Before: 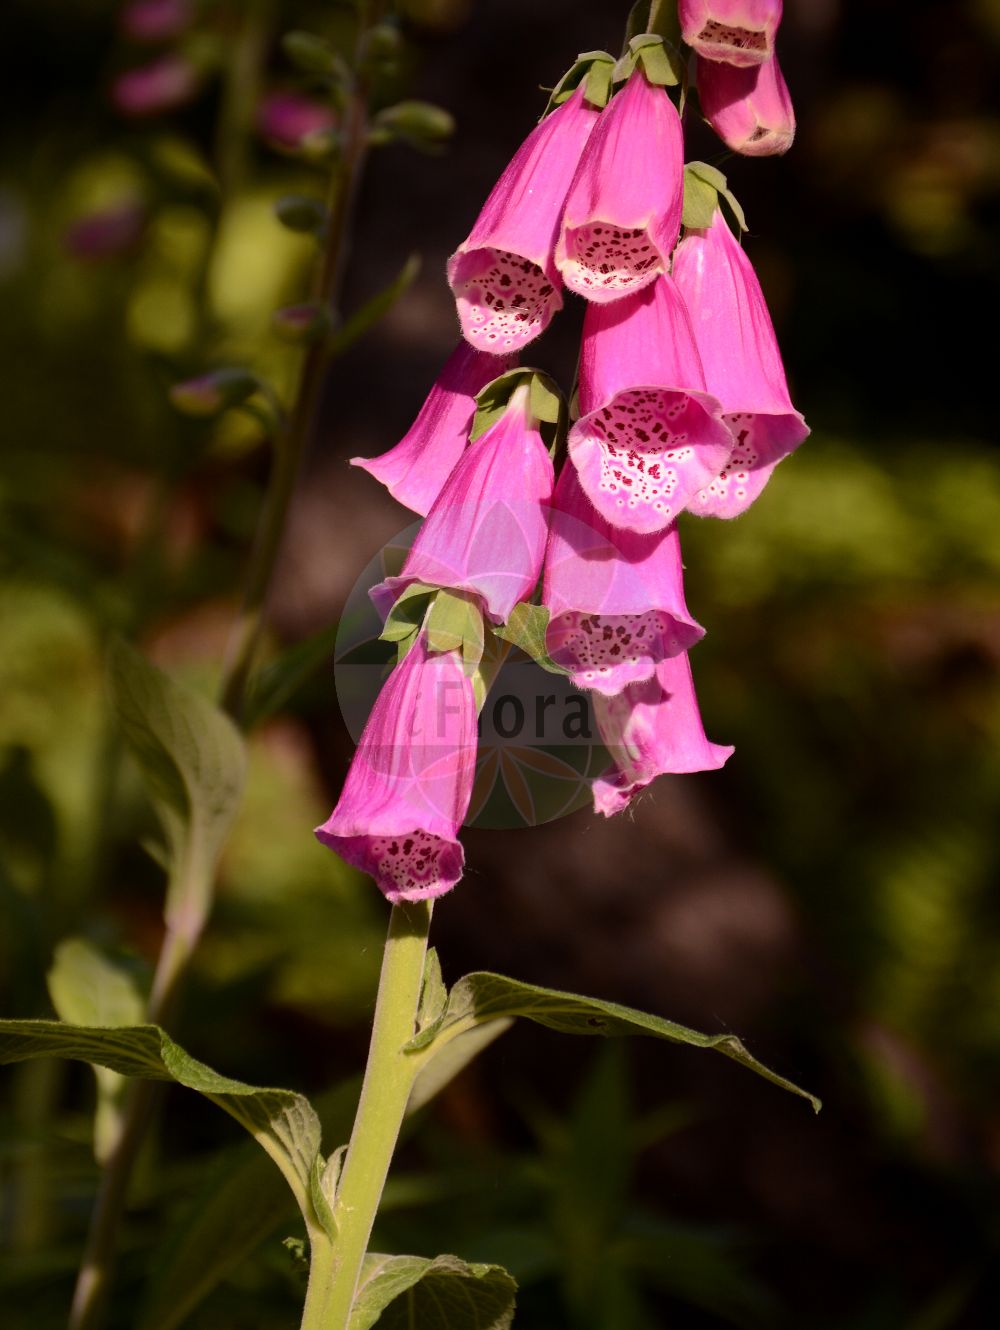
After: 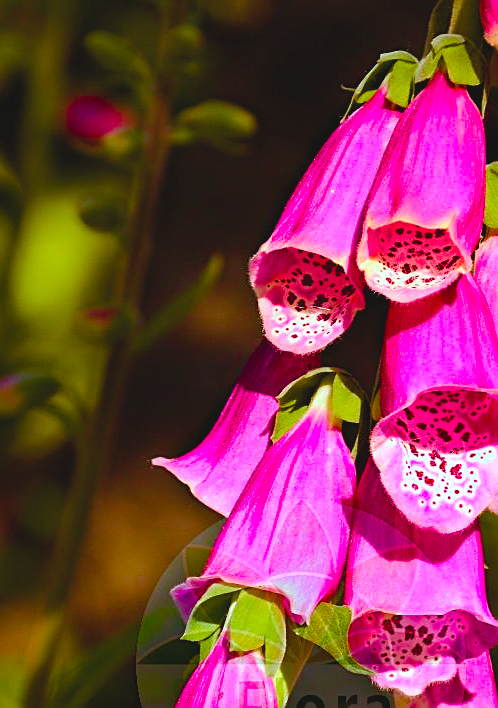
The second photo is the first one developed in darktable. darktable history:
haze removal: strength 0.428, compatibility mode true, adaptive false
contrast brightness saturation: contrast -0.103, brightness 0.045, saturation 0.079
crop: left 19.807%, right 30.375%, bottom 46.734%
shadows and highlights: shadows 13.82, white point adjustment 1.1, soften with gaussian
sharpen: on, module defaults
color balance rgb: highlights gain › luminance 15.351%, highlights gain › chroma 3.887%, highlights gain › hue 209.11°, linear chroma grading › shadows 18.943%, linear chroma grading › highlights 3.44%, linear chroma grading › mid-tones 9.712%, perceptual saturation grading › global saturation 39.198%, perceptual saturation grading › highlights -25.056%, perceptual saturation grading › mid-tones 34.916%, perceptual saturation grading › shadows 35.502%, contrast -9.942%
tone equalizer: -8 EV -0.397 EV, -7 EV -0.36 EV, -6 EV -0.322 EV, -5 EV -0.192 EV, -3 EV 0.191 EV, -2 EV 0.333 EV, -1 EV 0.405 EV, +0 EV 0.44 EV, edges refinement/feathering 500, mask exposure compensation -1.57 EV, preserve details no
